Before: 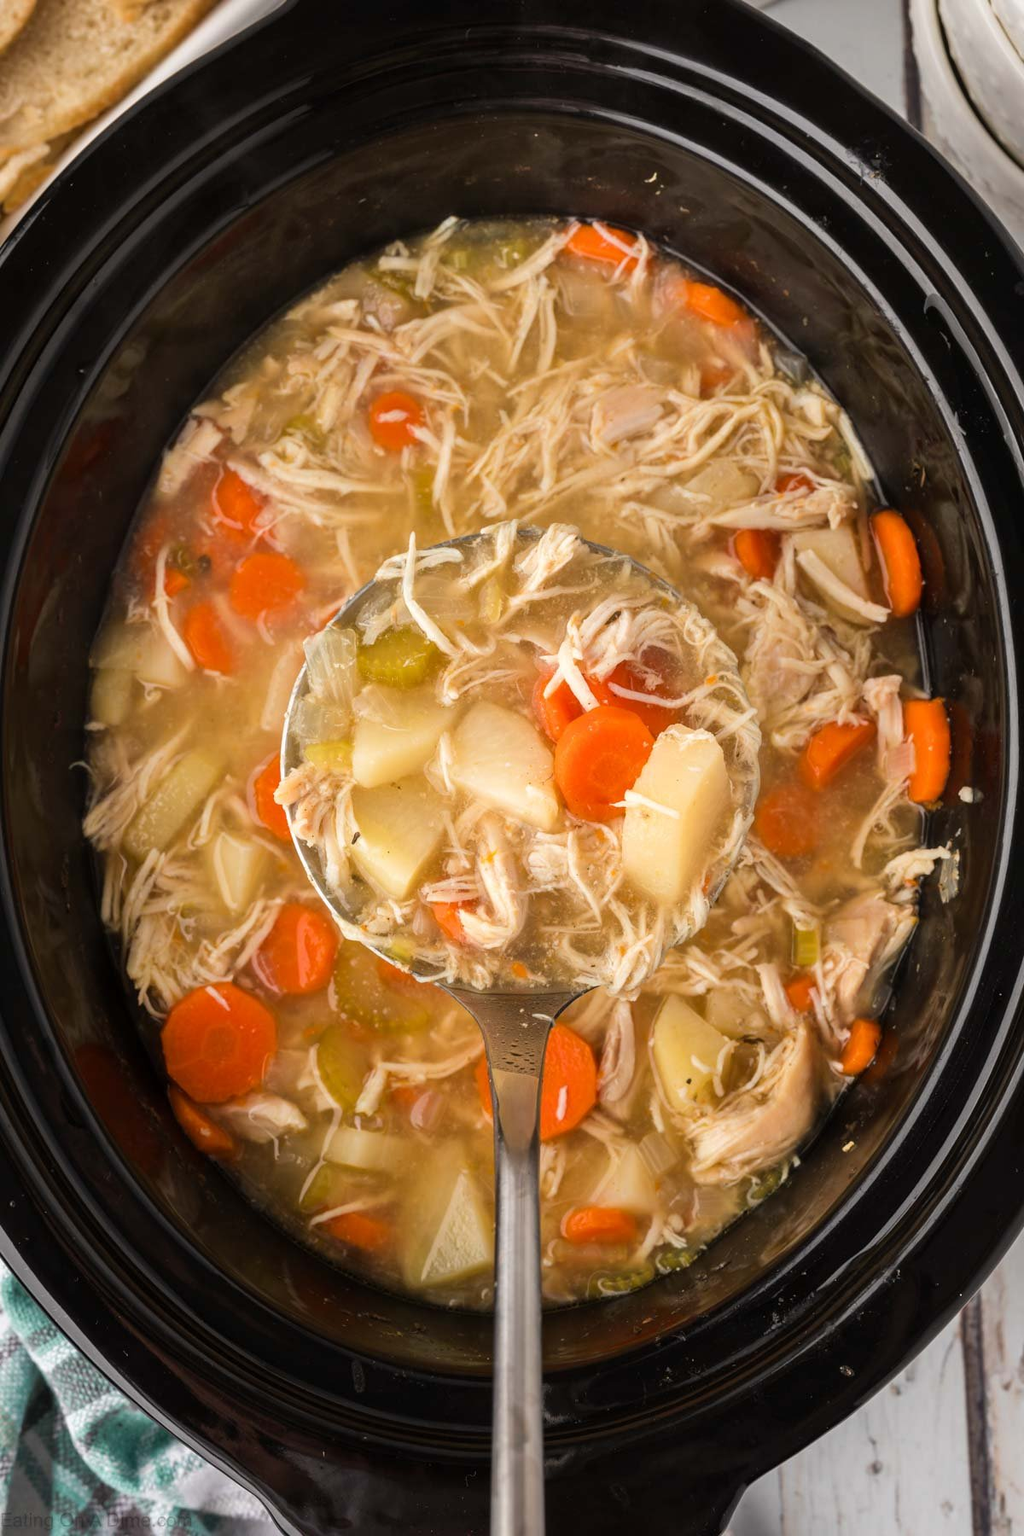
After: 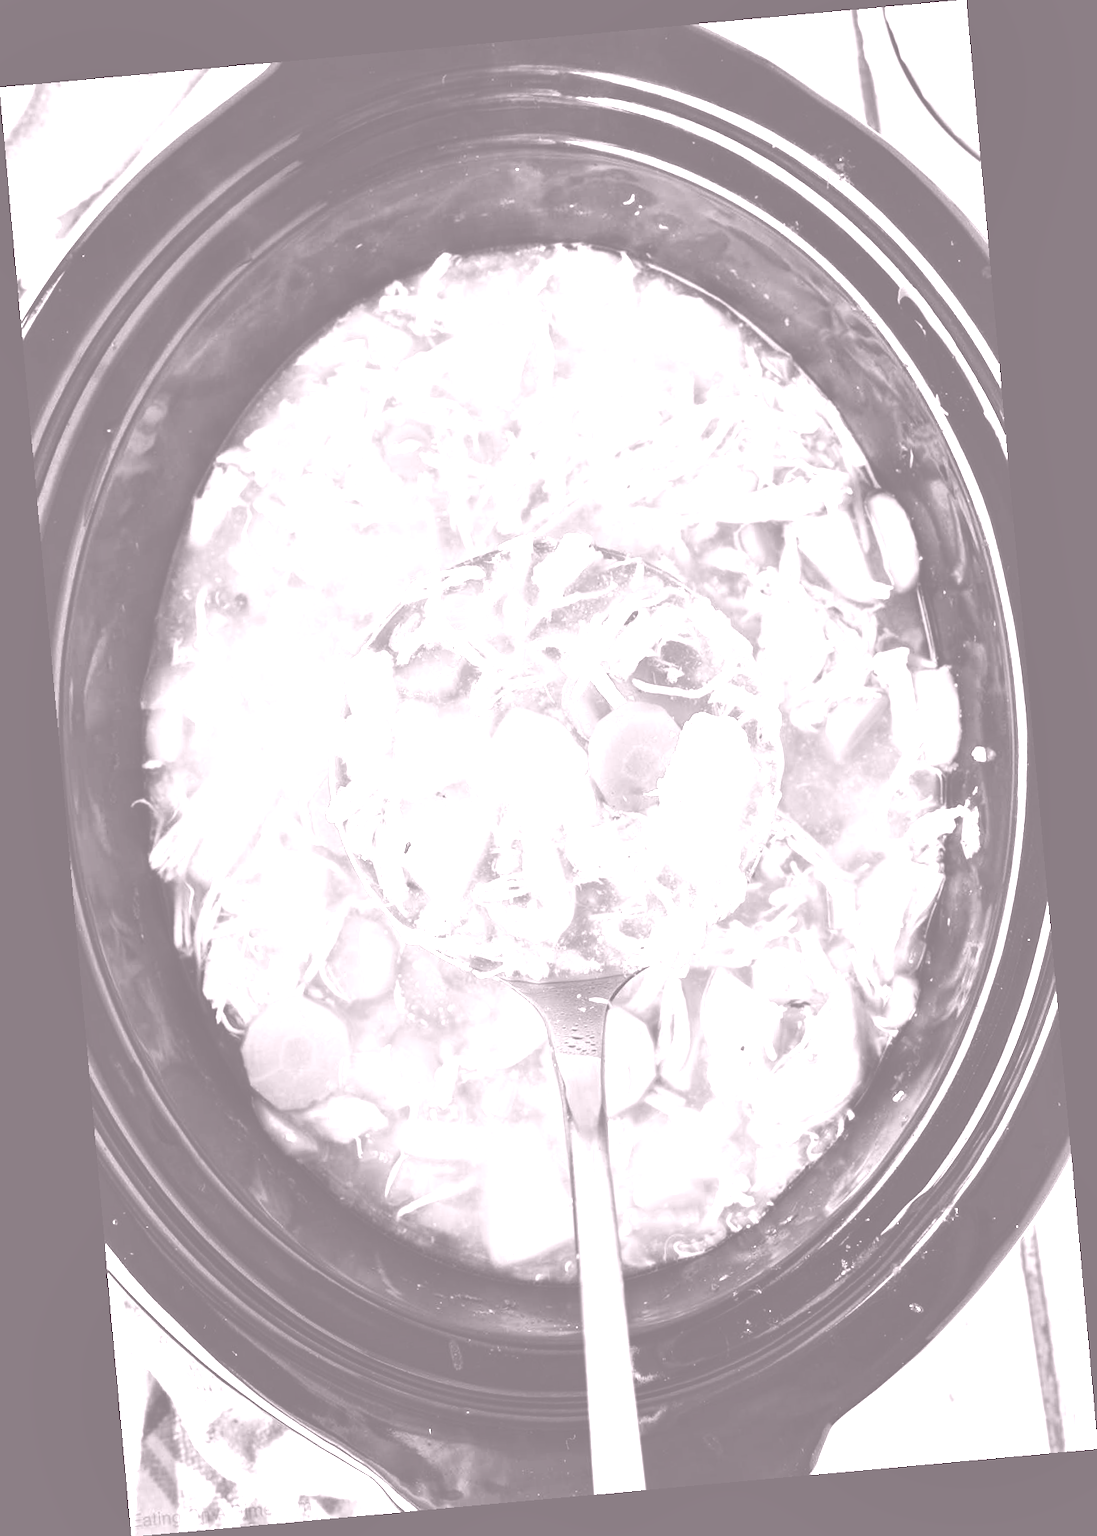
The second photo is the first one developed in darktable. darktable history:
rotate and perspective: rotation -5.2°, automatic cropping off
tone curve: curves: ch0 [(0, 0.023) (0.1, 0.084) (0.184, 0.168) (0.45, 0.54) (0.57, 0.683) (0.722, 0.825) (0.877, 0.948) (1, 1)]; ch1 [(0, 0) (0.414, 0.395) (0.453, 0.437) (0.502, 0.509) (0.521, 0.519) (0.573, 0.568) (0.618, 0.61) (0.654, 0.642) (1, 1)]; ch2 [(0, 0) (0.421, 0.43) (0.45, 0.463) (0.492, 0.504) (0.511, 0.519) (0.557, 0.557) (0.602, 0.605) (1, 1)], color space Lab, independent channels, preserve colors none
shadows and highlights: radius 100.41, shadows 50.55, highlights -64.36, highlights color adjustment 49.82%, soften with gaussian
colorize: hue 25.2°, saturation 83%, source mix 82%, lightness 79%, version 1
